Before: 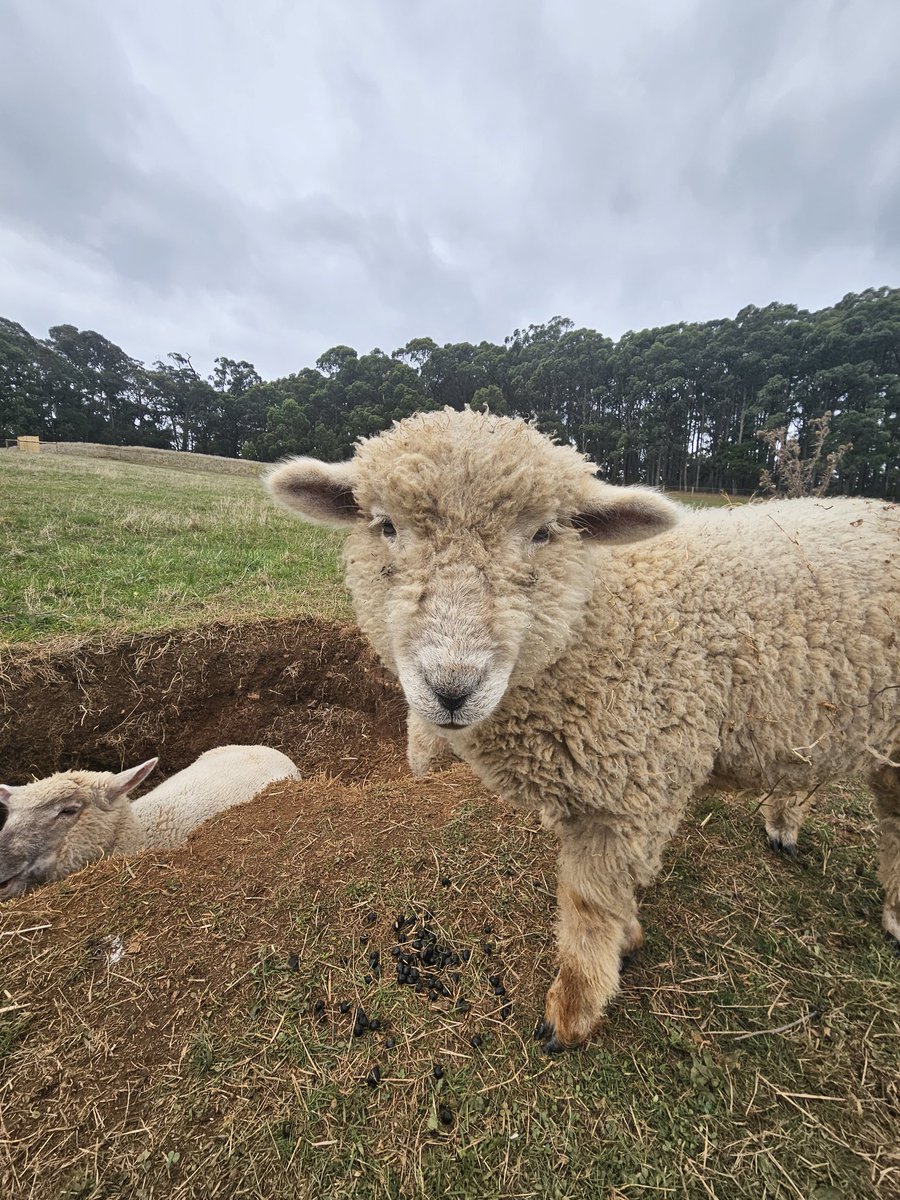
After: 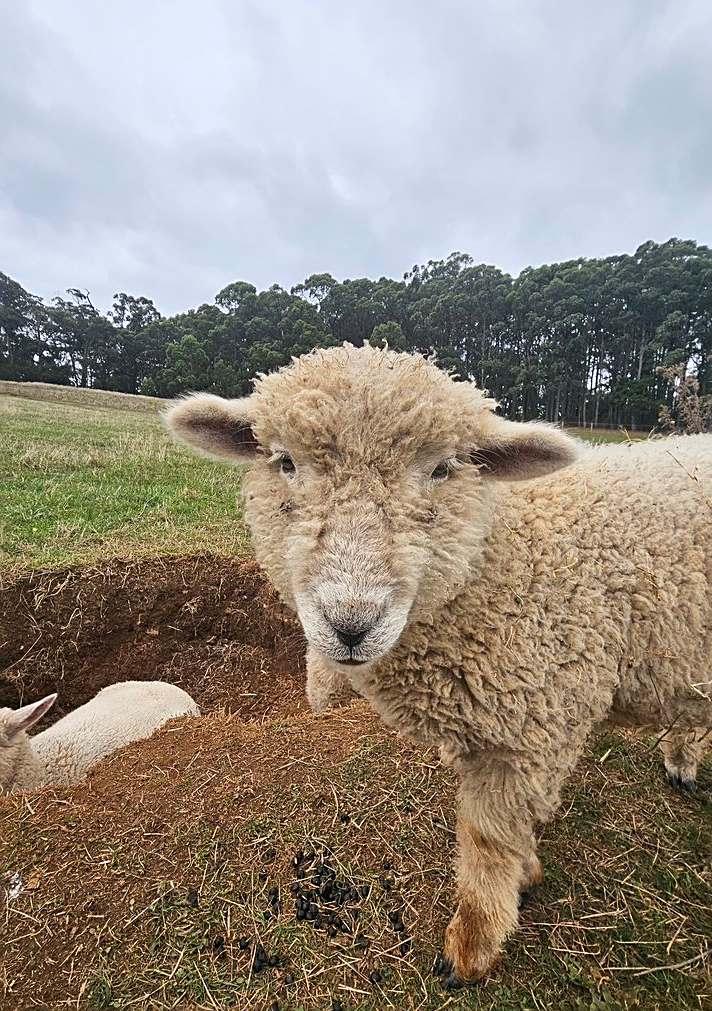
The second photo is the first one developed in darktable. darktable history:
crop: left 11.225%, top 5.381%, right 9.565%, bottom 10.314%
shadows and highlights: shadows -70, highlights 35, soften with gaussian
sharpen: on, module defaults
